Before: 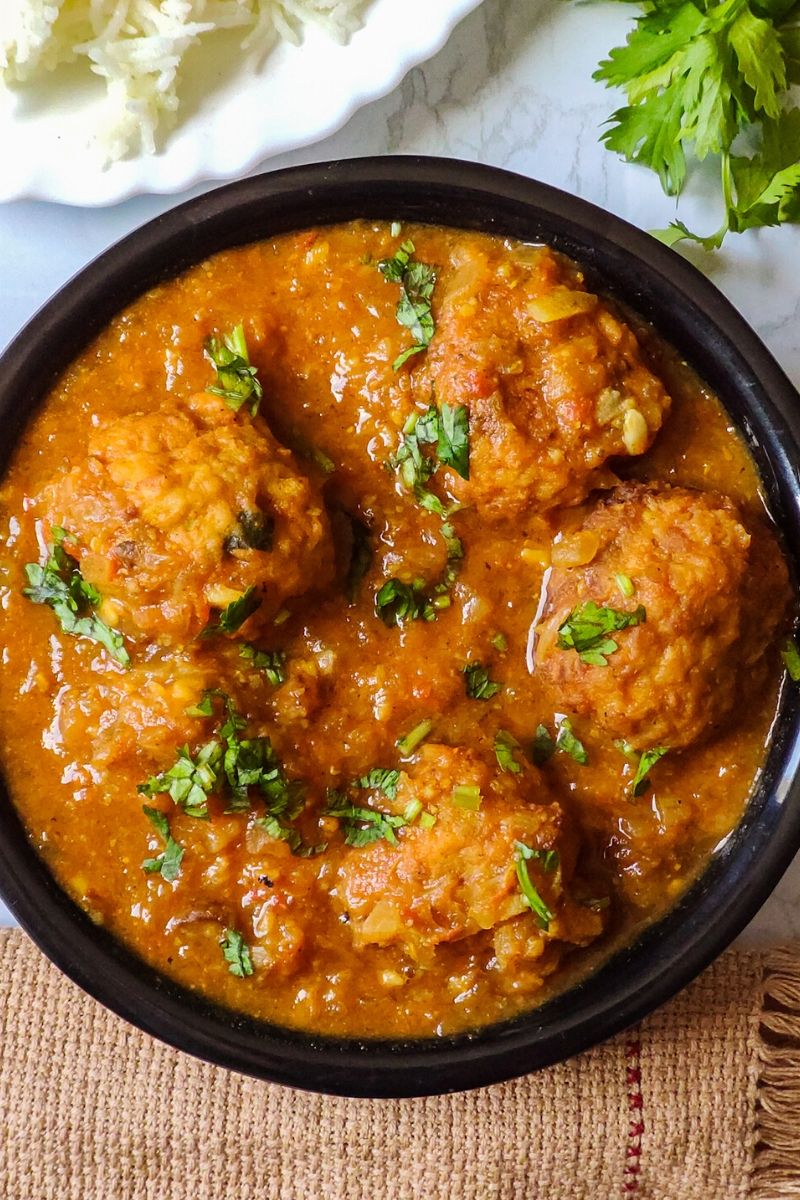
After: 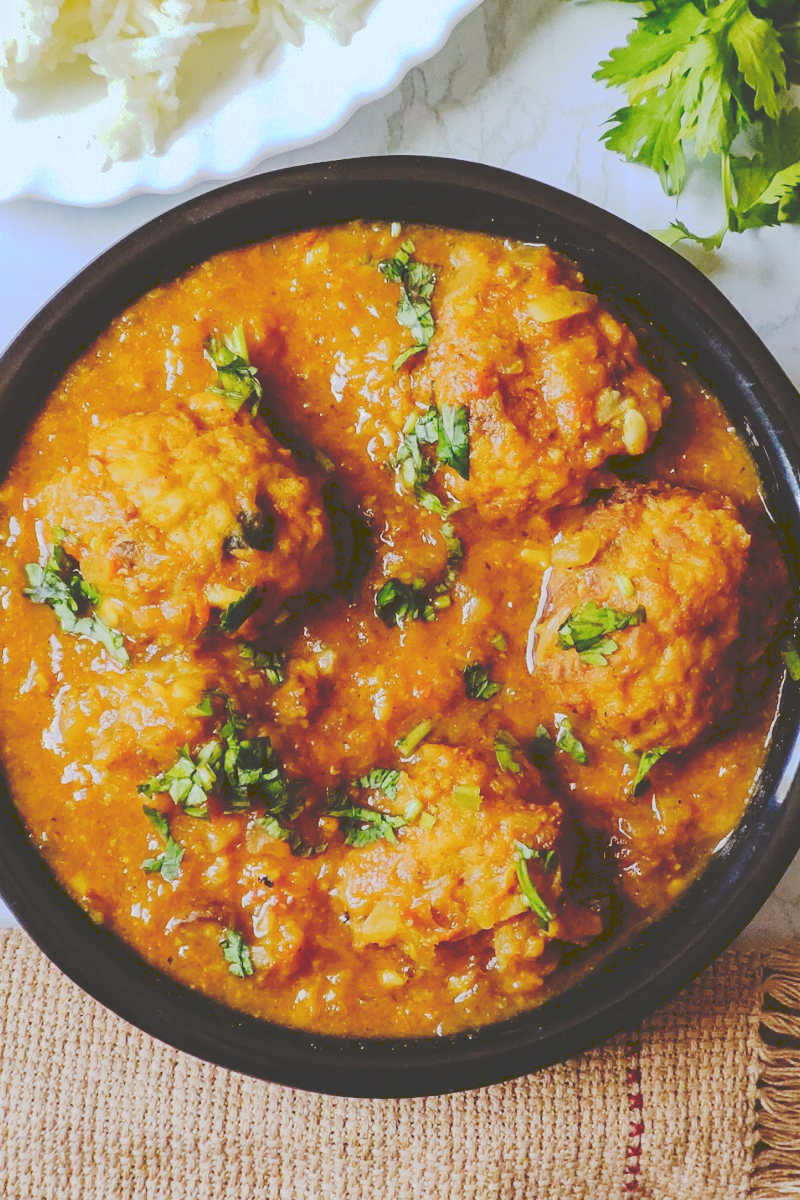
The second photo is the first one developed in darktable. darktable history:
color balance: lift [1.004, 1.002, 1.002, 0.998], gamma [1, 1.007, 1.002, 0.993], gain [1, 0.977, 1.013, 1.023], contrast -3.64%
tone curve: curves: ch0 [(0, 0) (0.003, 0.232) (0.011, 0.232) (0.025, 0.232) (0.044, 0.233) (0.069, 0.234) (0.1, 0.237) (0.136, 0.247) (0.177, 0.258) (0.224, 0.283) (0.277, 0.332) (0.335, 0.401) (0.399, 0.483) (0.468, 0.56) (0.543, 0.637) (0.623, 0.706) (0.709, 0.764) (0.801, 0.816) (0.898, 0.859) (1, 1)], preserve colors none
white balance: red 0.984, blue 1.059
